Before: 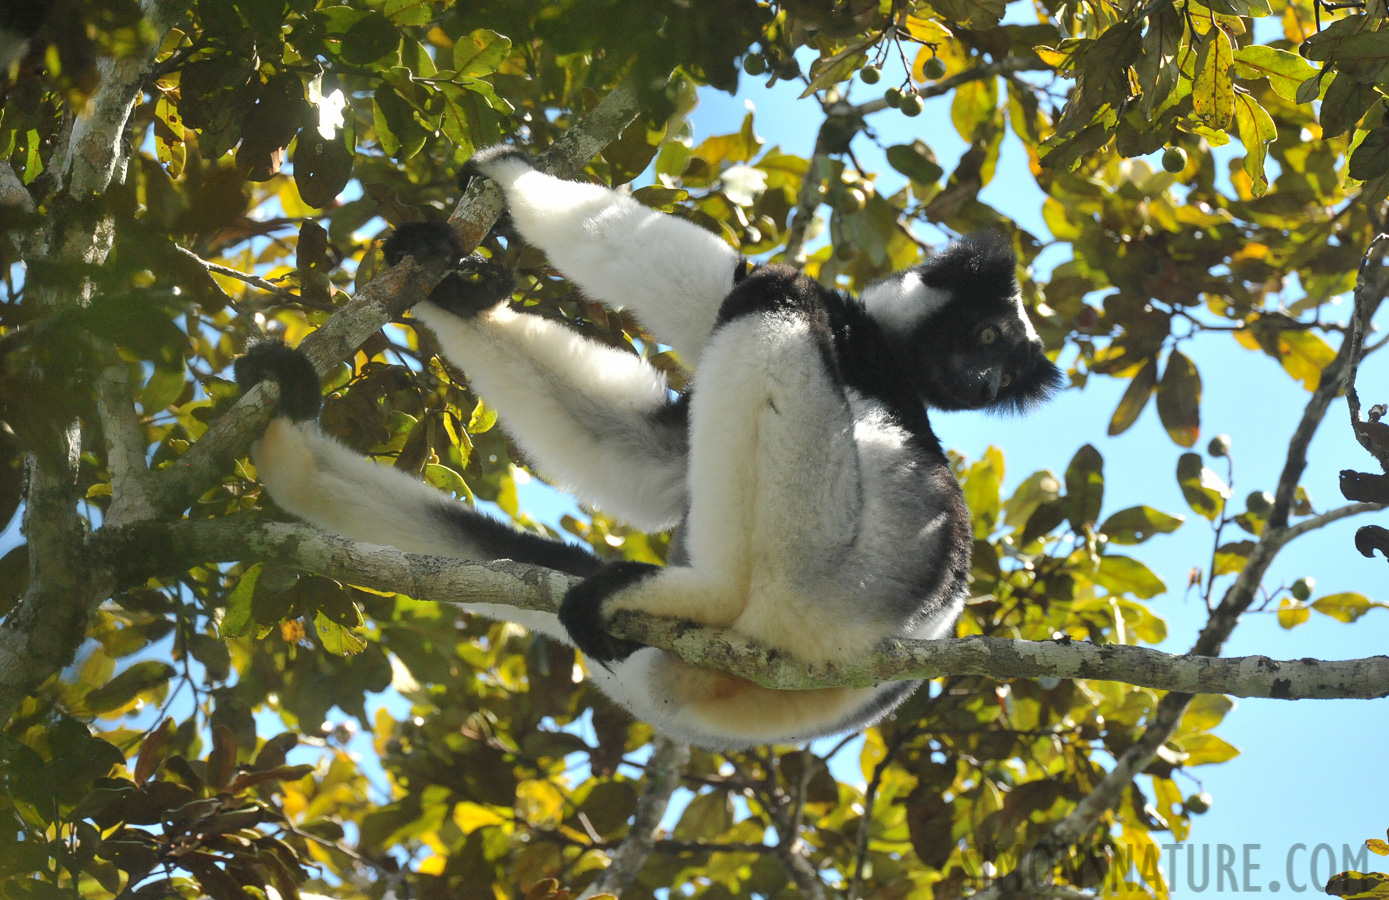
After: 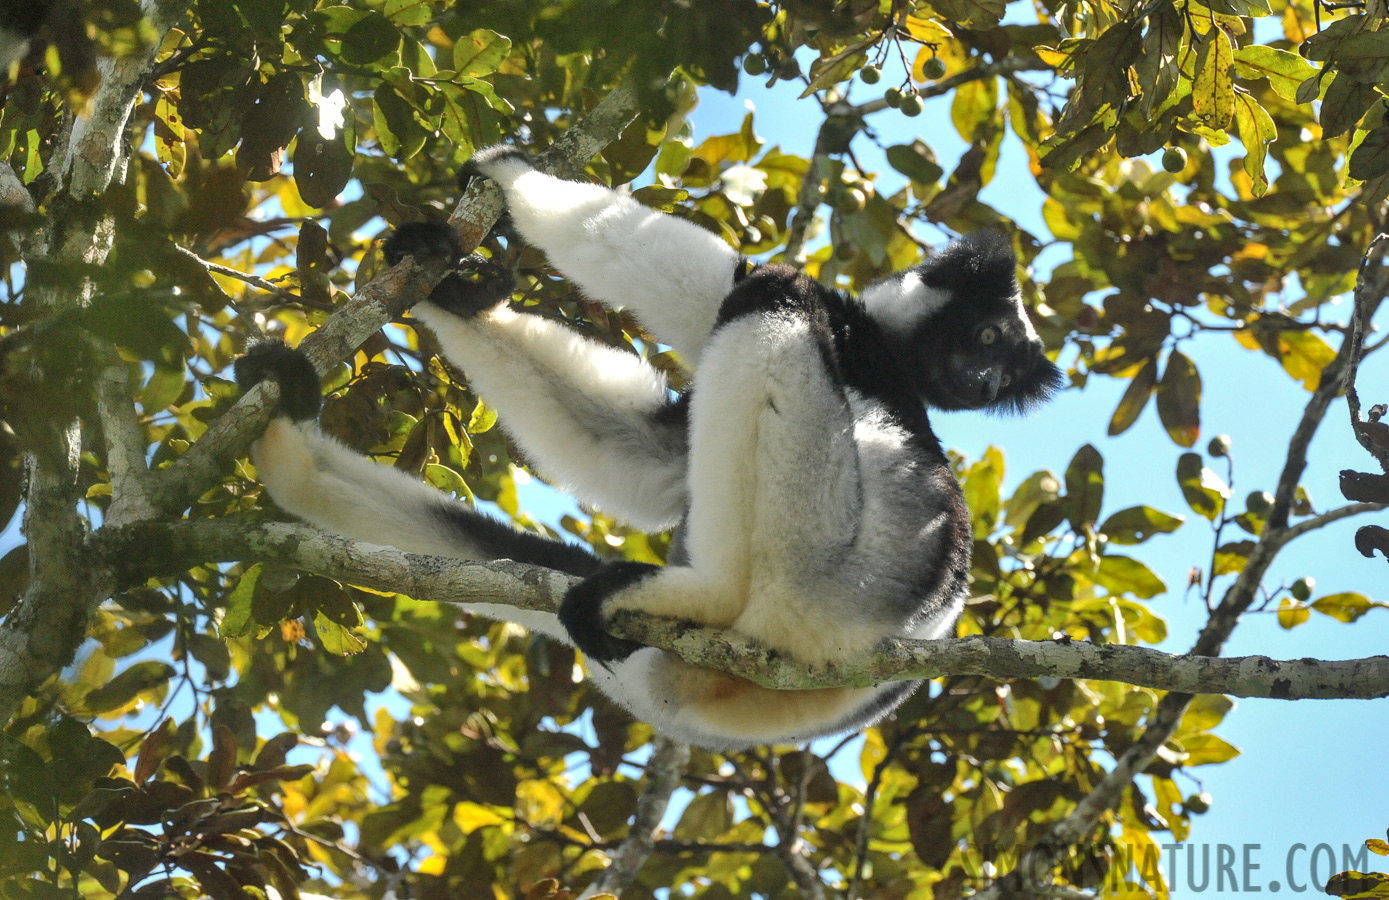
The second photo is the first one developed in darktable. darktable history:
local contrast: on, module defaults
shadows and highlights: low approximation 0.01, soften with gaussian
